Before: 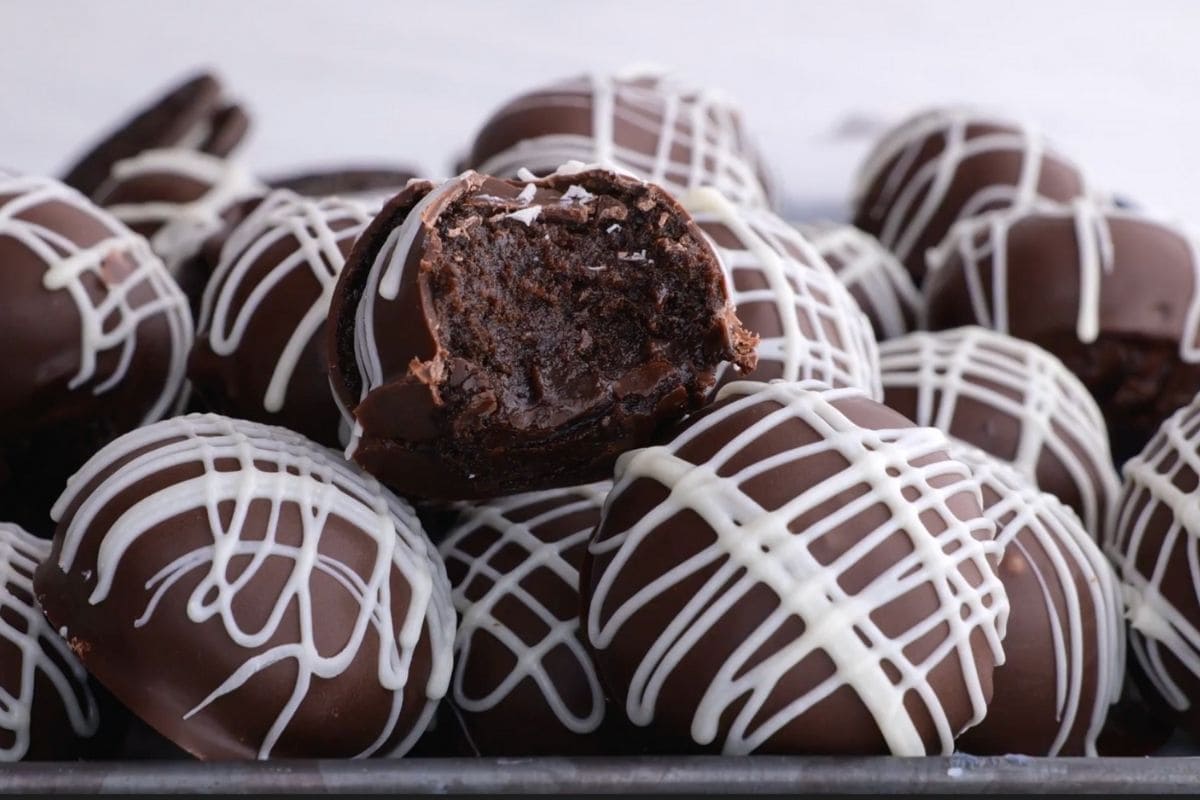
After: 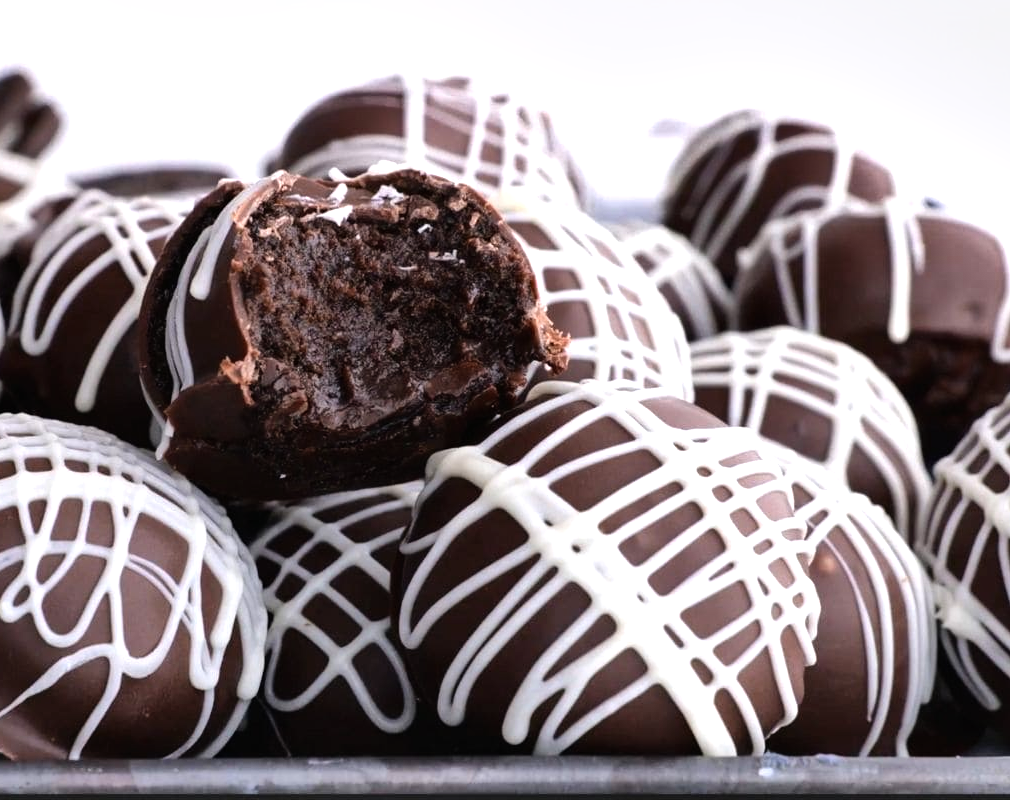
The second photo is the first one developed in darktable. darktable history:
tone equalizer: -8 EV -0.781 EV, -7 EV -0.72 EV, -6 EV -0.63 EV, -5 EV -0.378 EV, -3 EV 0.378 EV, -2 EV 0.6 EV, -1 EV 0.696 EV, +0 EV 0.735 EV
crop: left 15.825%
shadows and highlights: soften with gaussian
